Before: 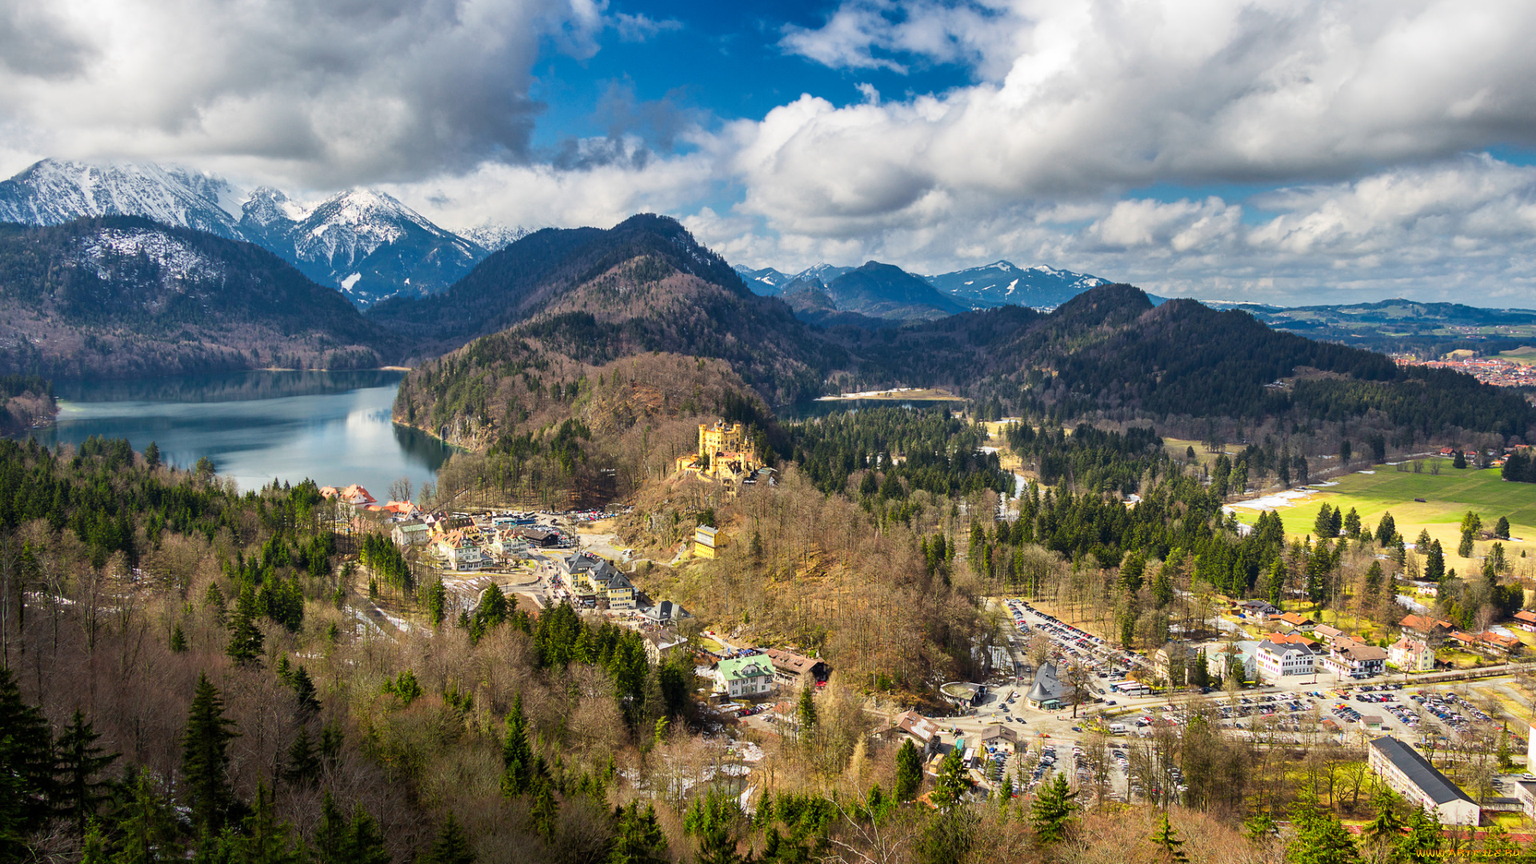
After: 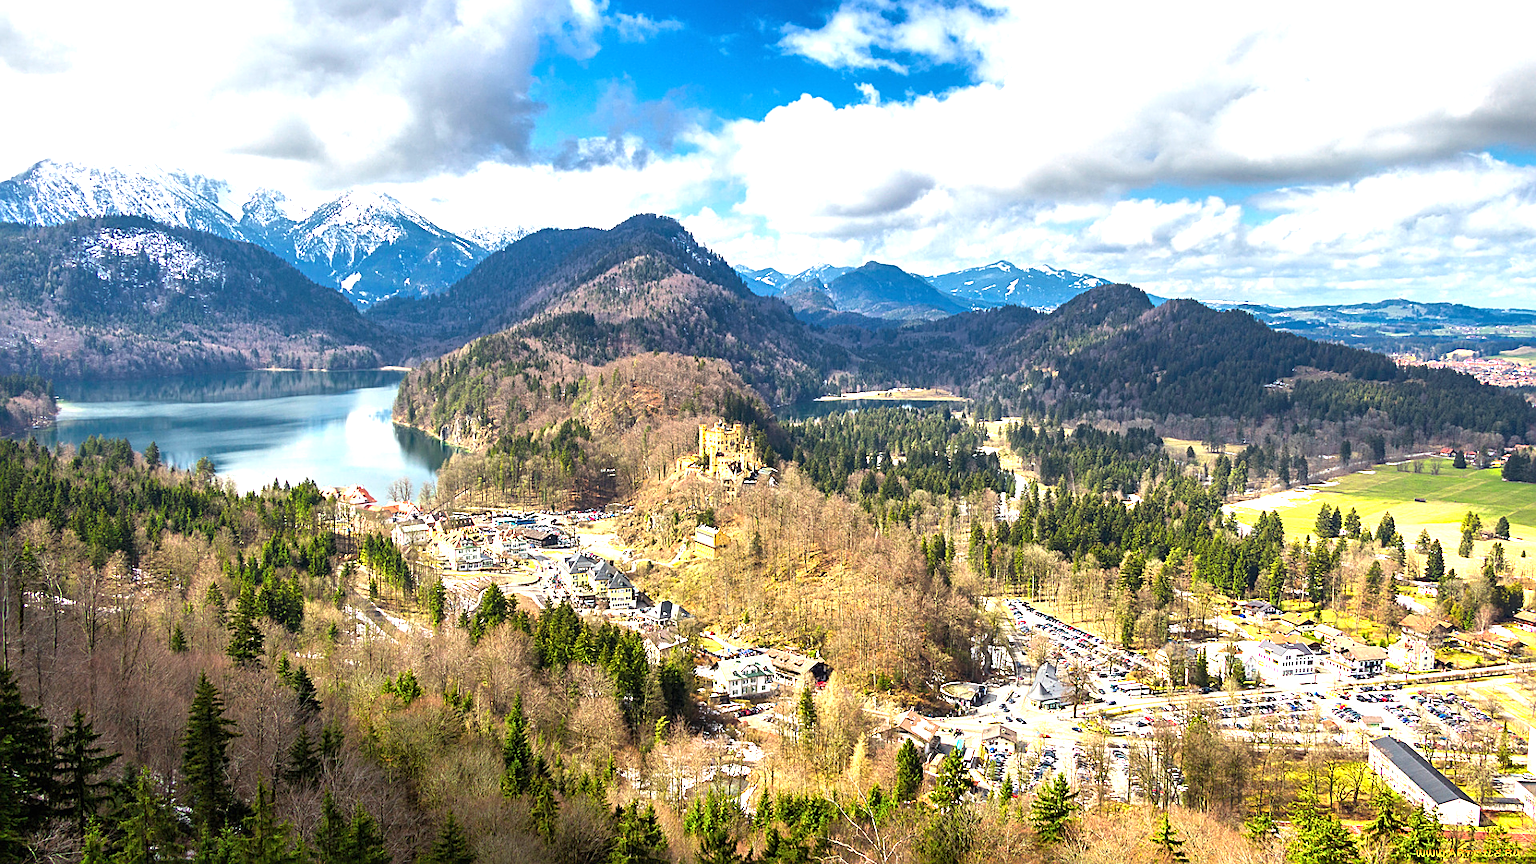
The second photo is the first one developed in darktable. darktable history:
exposure: black level correction 0, exposure 1.199 EV, compensate highlight preservation false
sharpen: on, module defaults
